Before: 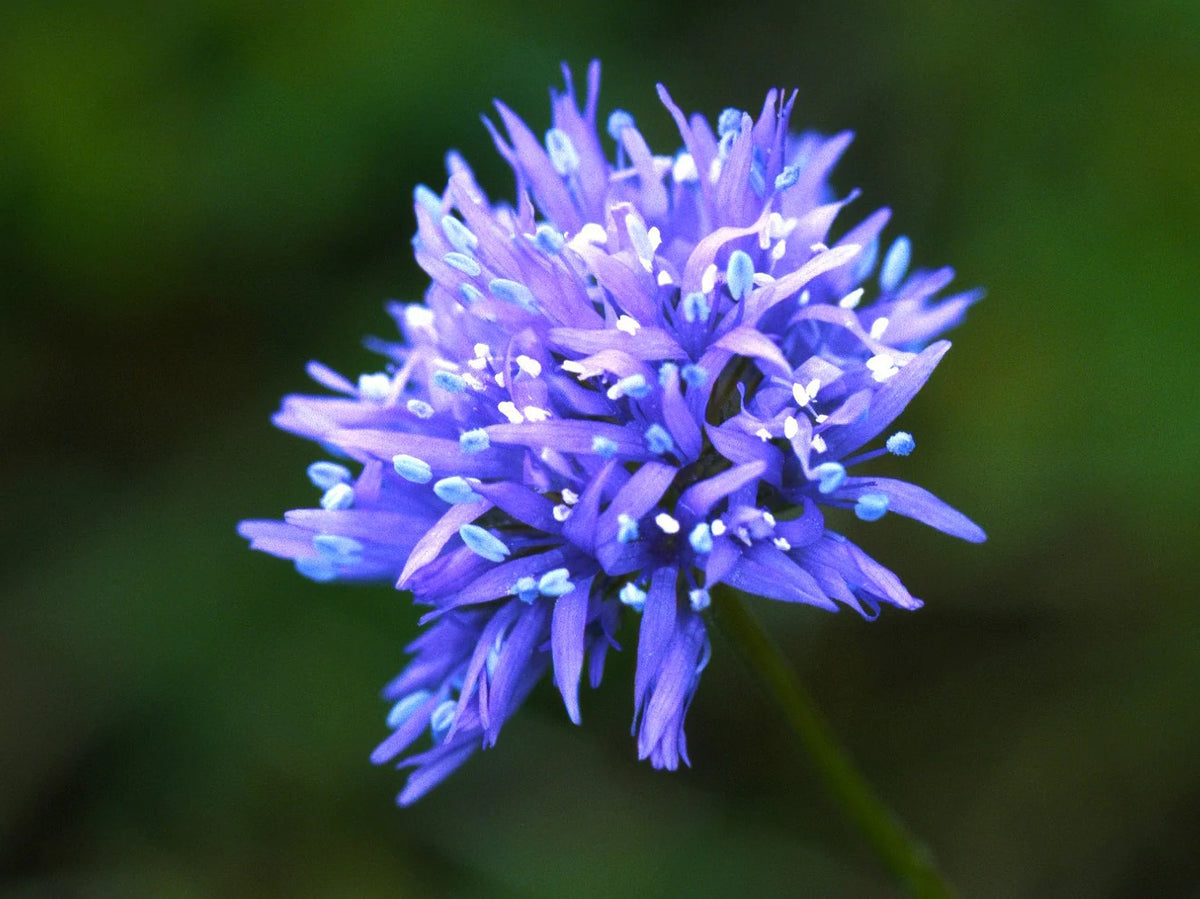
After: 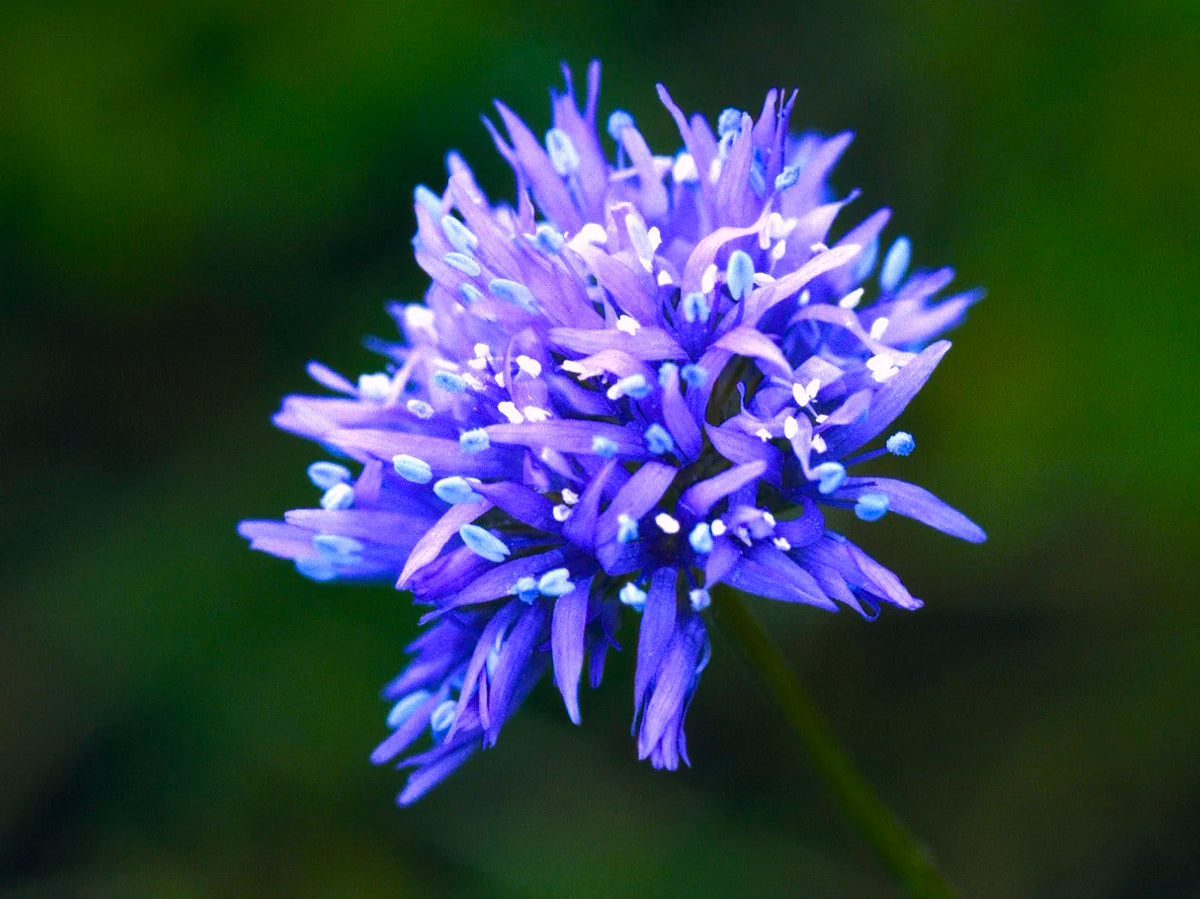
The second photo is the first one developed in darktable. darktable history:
color balance rgb: shadows lift › luminance -20.333%, highlights gain › chroma 1.485%, highlights gain › hue 308.68°, global offset › chroma 0.057%, global offset › hue 253.19°, perceptual saturation grading › global saturation 20%, perceptual saturation grading › highlights -25.4%, perceptual saturation grading › shadows 24.538%, global vibrance 20%
